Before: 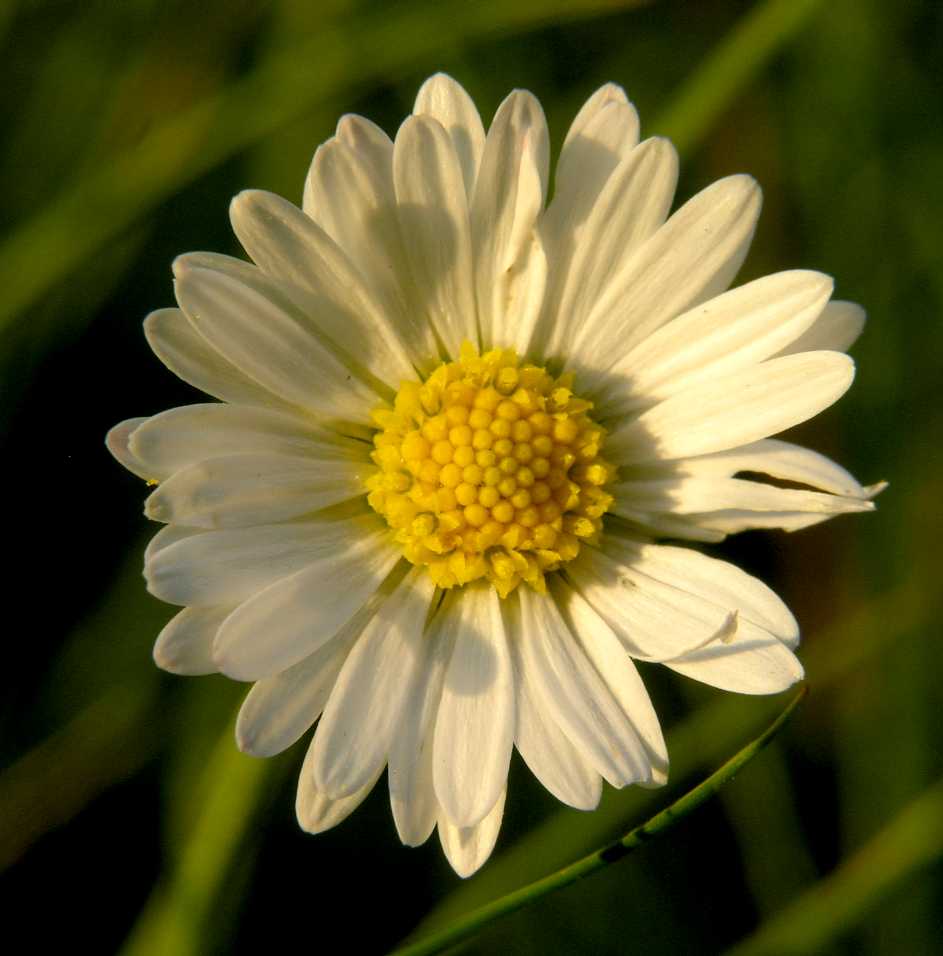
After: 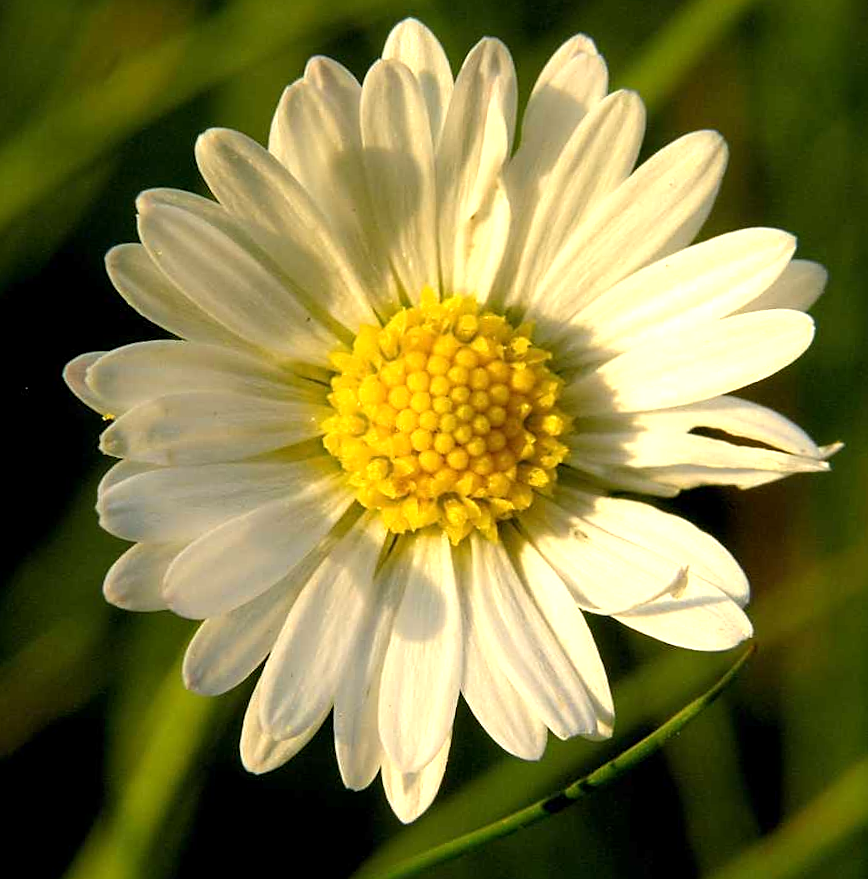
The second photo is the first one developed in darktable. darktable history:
exposure: exposure 0.559 EV, compensate highlight preservation false
sharpen: amount 0.489
crop and rotate: angle -2.05°, left 3.111%, top 4.138%, right 1.465%, bottom 0.574%
